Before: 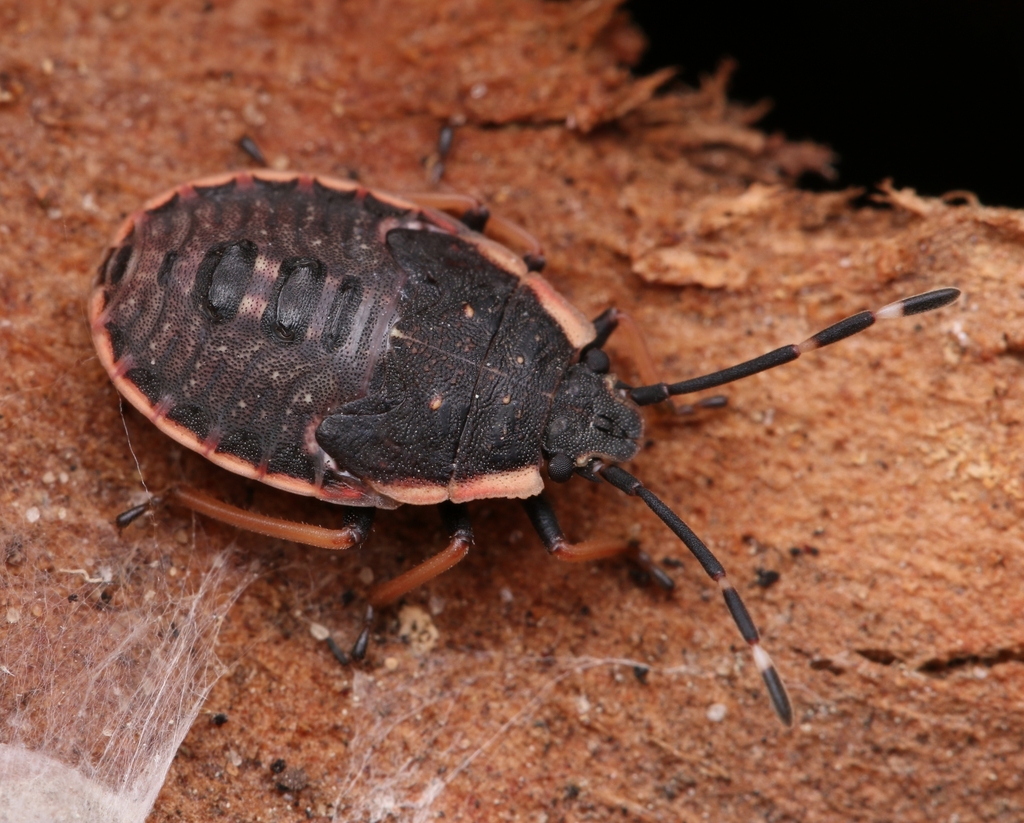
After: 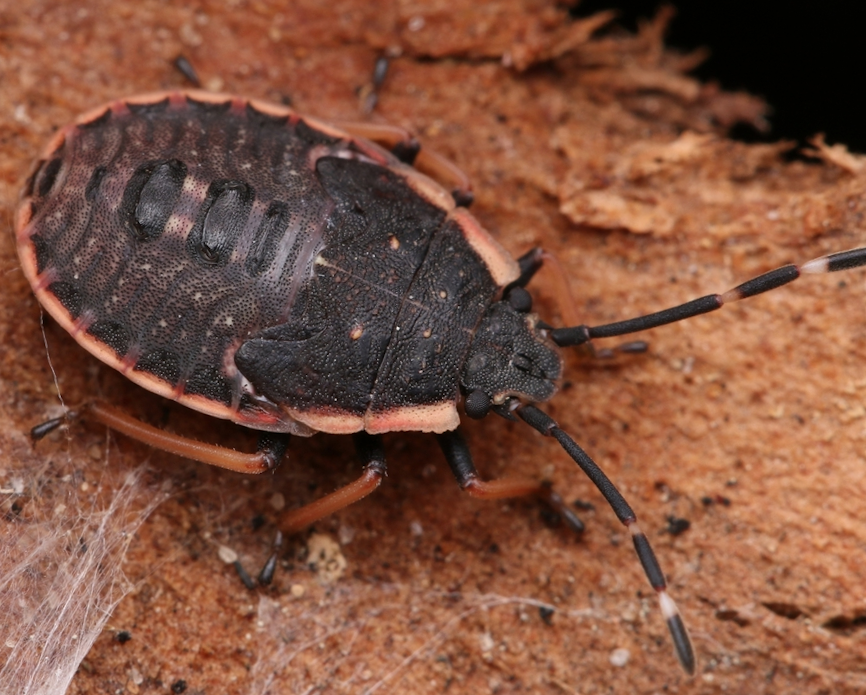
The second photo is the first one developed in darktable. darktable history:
crop and rotate: angle -3.16°, left 5.056%, top 5.208%, right 4.613%, bottom 4.623%
